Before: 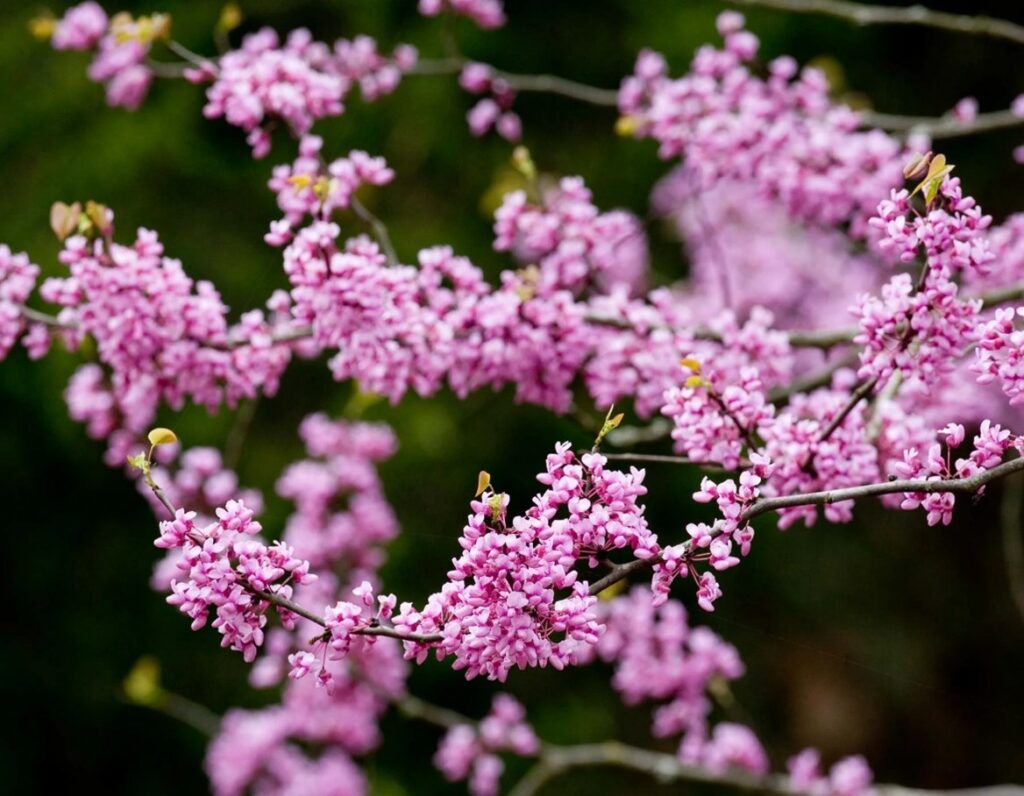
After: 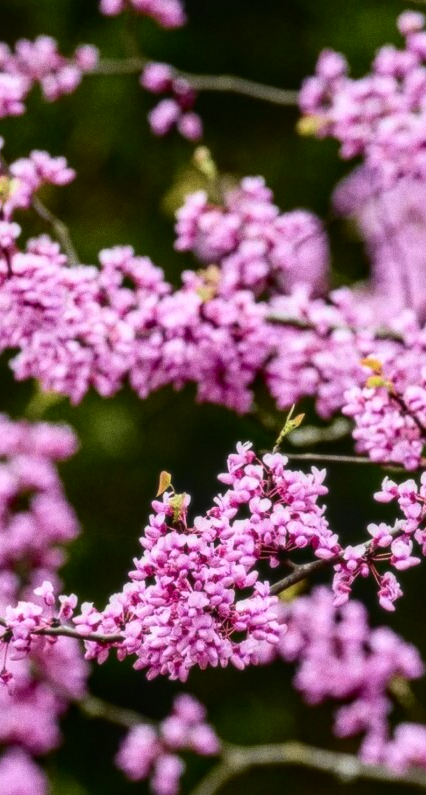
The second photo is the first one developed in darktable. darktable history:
soften: size 10%, saturation 50%, brightness 0.2 EV, mix 10%
crop: left 31.229%, right 27.105%
tone curve: curves: ch0 [(0, 0.021) (0.049, 0.044) (0.158, 0.113) (0.351, 0.331) (0.485, 0.505) (0.656, 0.696) (0.868, 0.887) (1, 0.969)]; ch1 [(0, 0) (0.322, 0.328) (0.434, 0.438) (0.473, 0.477) (0.502, 0.503) (0.522, 0.526) (0.564, 0.591) (0.602, 0.632) (0.677, 0.701) (0.859, 0.885) (1, 1)]; ch2 [(0, 0) (0.33, 0.301) (0.452, 0.434) (0.502, 0.505) (0.535, 0.554) (0.565, 0.598) (0.618, 0.629) (1, 1)], color space Lab, independent channels, preserve colors none
grain: coarseness 0.09 ISO
tone equalizer: on, module defaults
local contrast: on, module defaults
contrast equalizer: y [[0.5 ×6], [0.5 ×6], [0.5, 0.5, 0.501, 0.545, 0.707, 0.863], [0 ×6], [0 ×6]]
